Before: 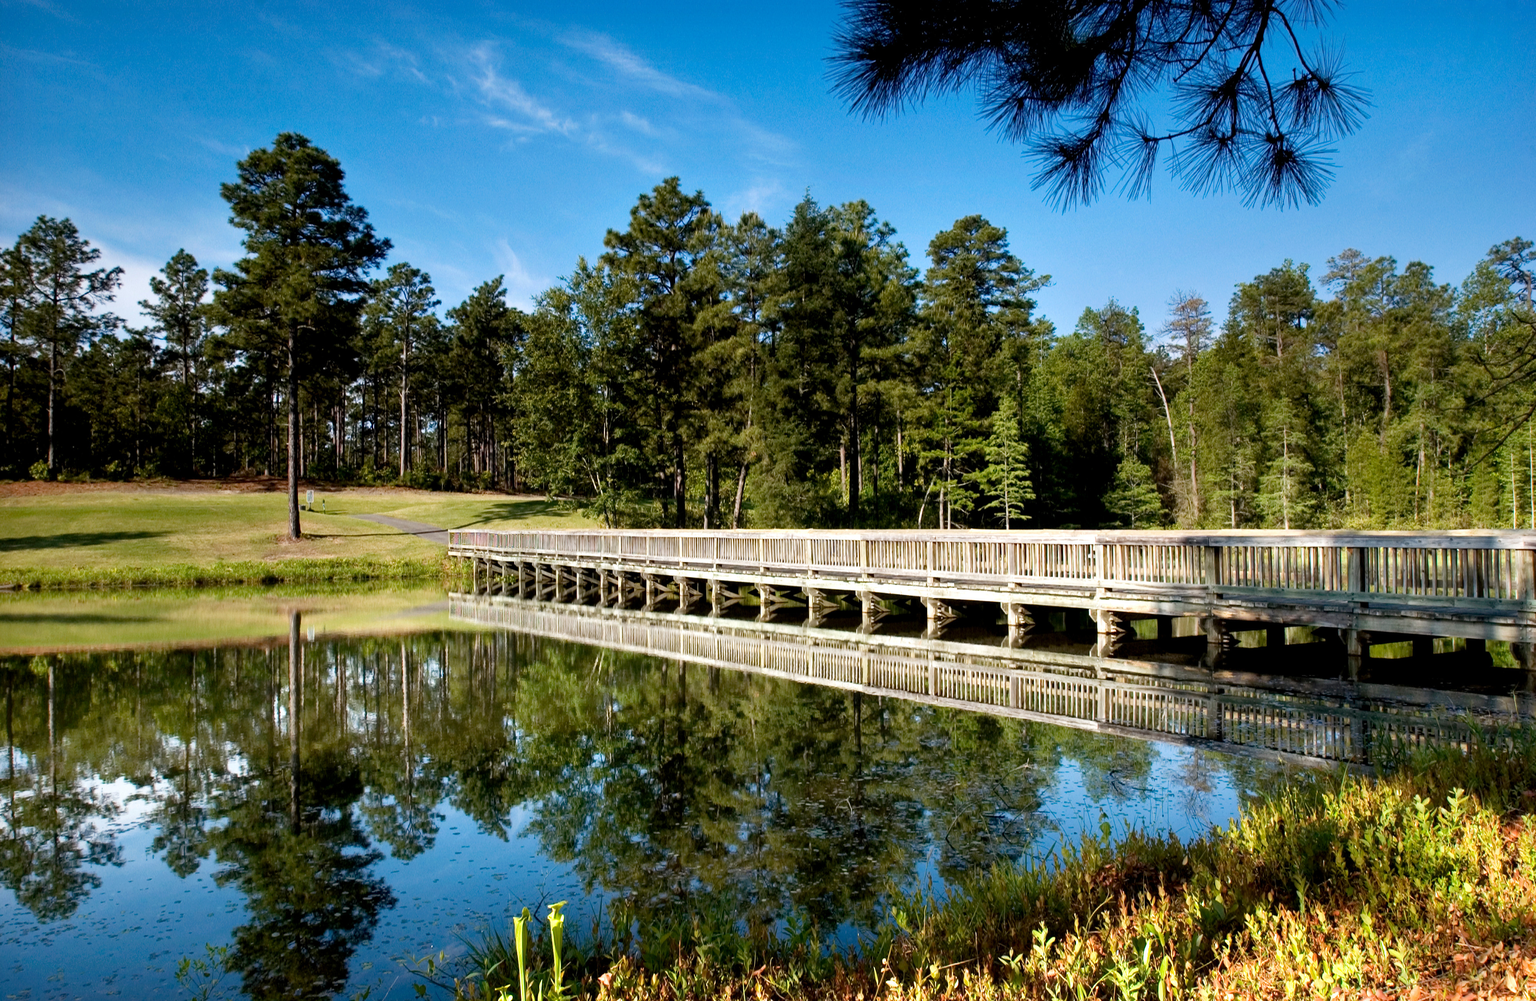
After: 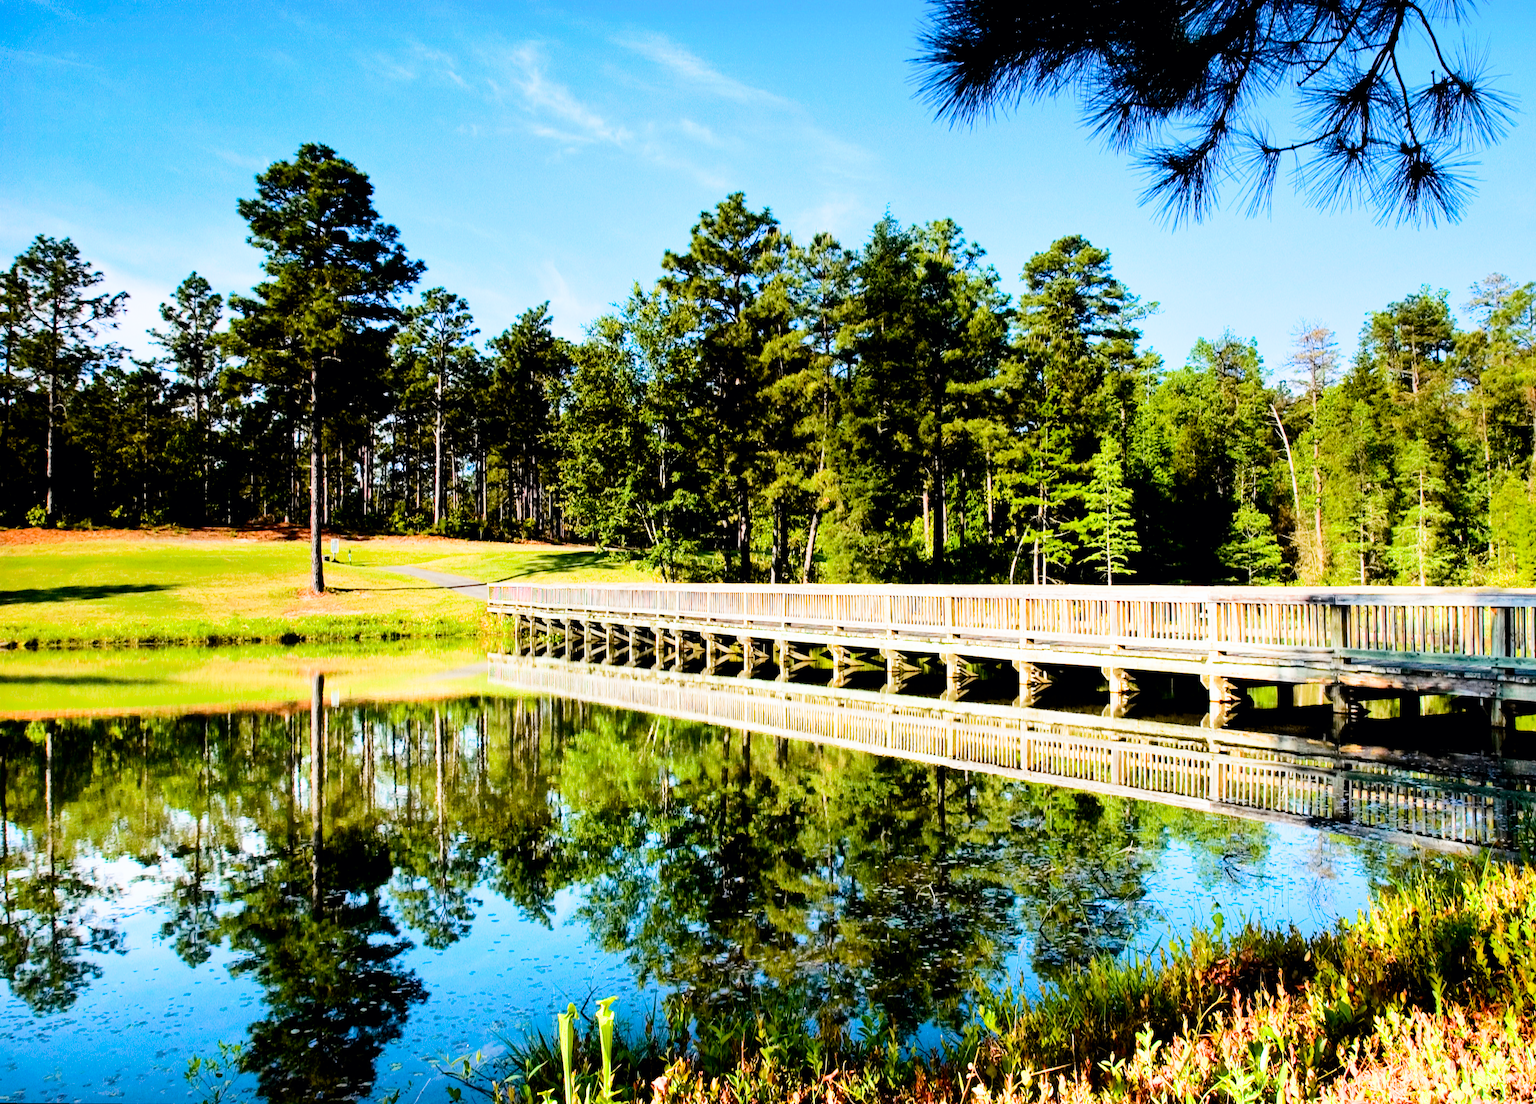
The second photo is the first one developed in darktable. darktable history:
crop: right 9.509%, bottom 0.031%
color balance: output saturation 120%
rotate and perspective: rotation 0.192°, lens shift (horizontal) -0.015, crop left 0.005, crop right 0.996, crop top 0.006, crop bottom 0.99
exposure: black level correction 0, exposure 1.2 EV, compensate highlight preservation false
filmic rgb: black relative exposure -5 EV, hardness 2.88, contrast 1.3, highlights saturation mix -30%
tone curve: curves: ch0 [(0, 0) (0.126, 0.086) (0.338, 0.307) (0.494, 0.531) (0.703, 0.762) (1, 1)]; ch1 [(0, 0) (0.346, 0.324) (0.45, 0.426) (0.5, 0.5) (0.522, 0.517) (0.55, 0.578) (1, 1)]; ch2 [(0, 0) (0.44, 0.424) (0.501, 0.499) (0.554, 0.554) (0.622, 0.667) (0.707, 0.746) (1, 1)], color space Lab, independent channels, preserve colors none
